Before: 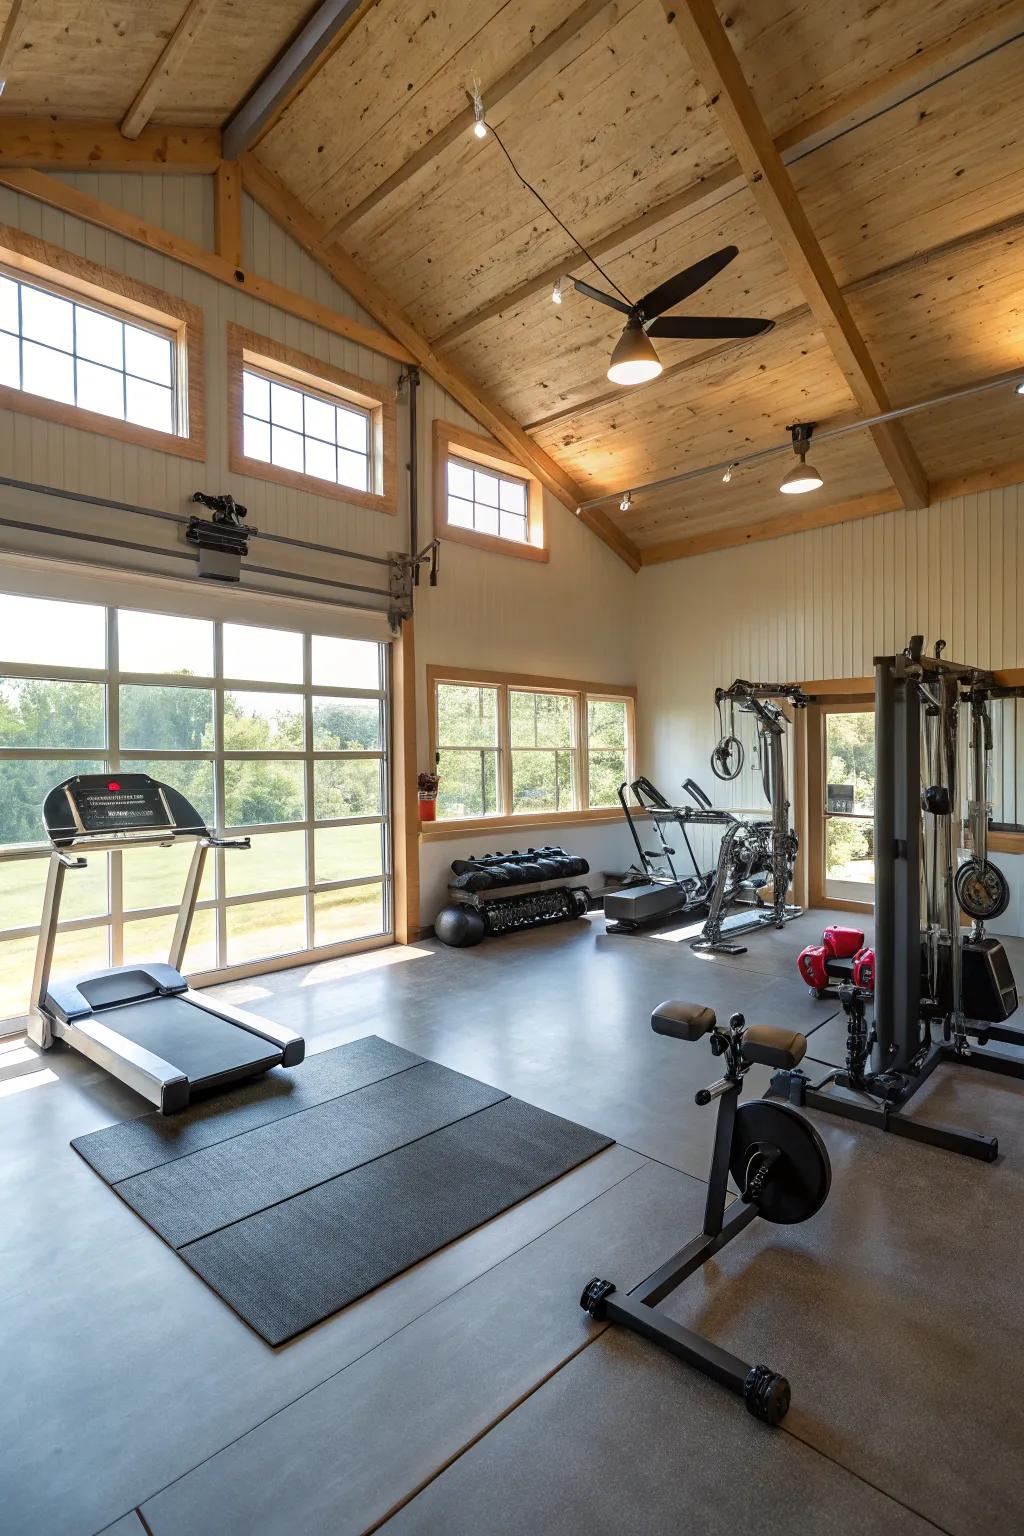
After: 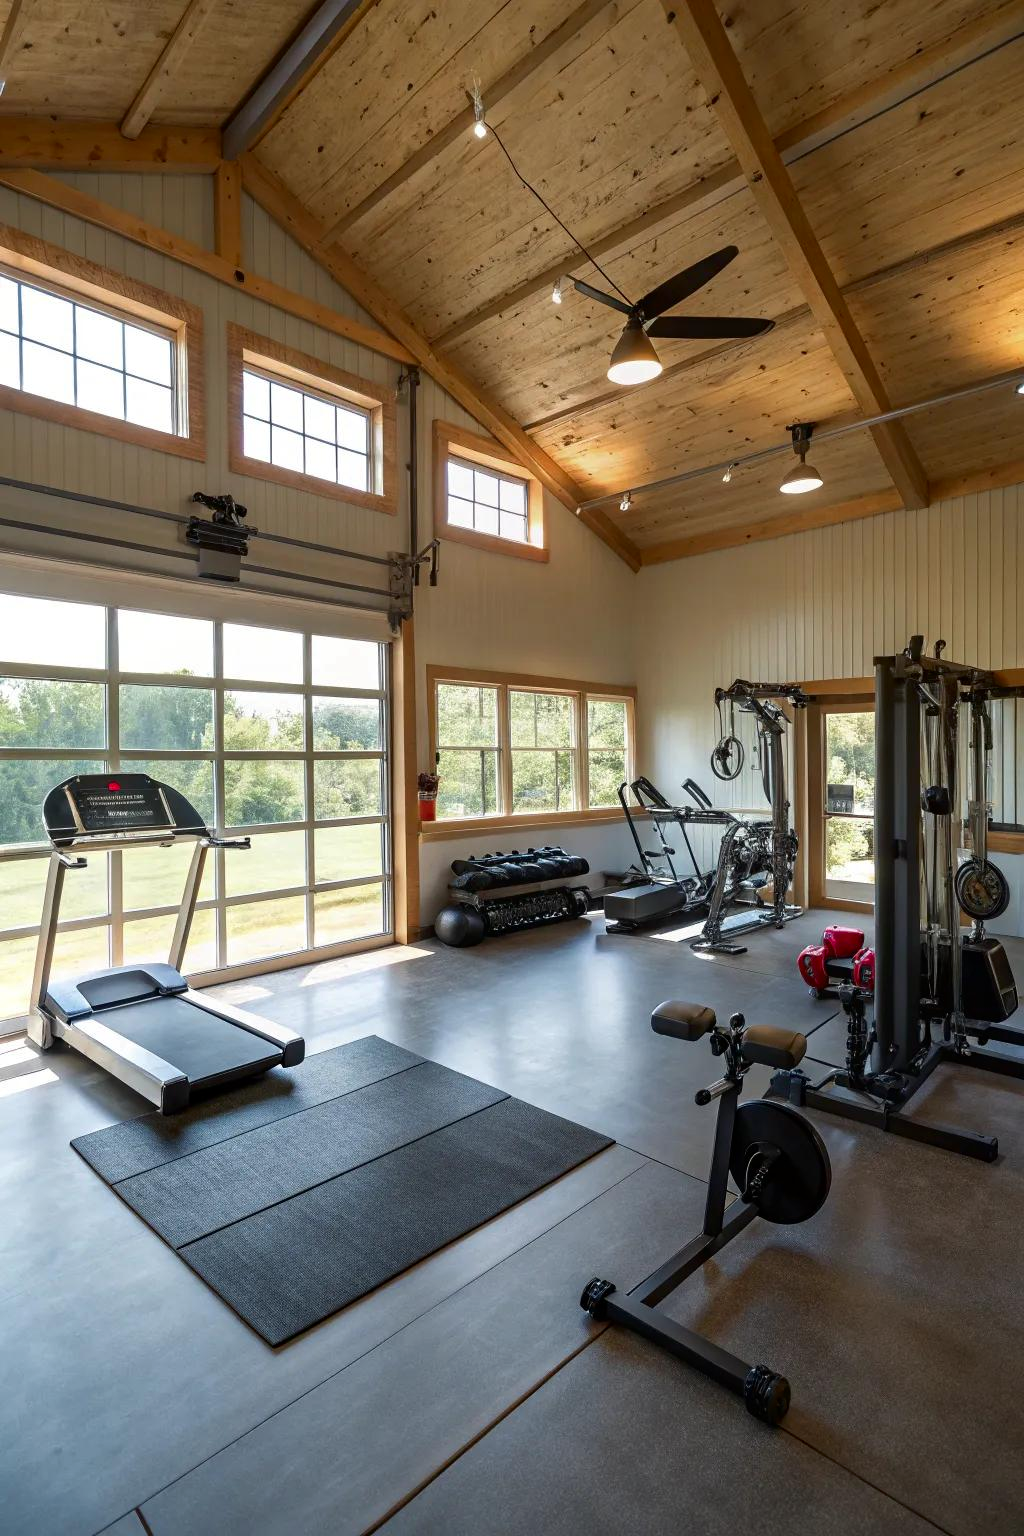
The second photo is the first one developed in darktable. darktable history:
contrast brightness saturation: brightness -0.087
